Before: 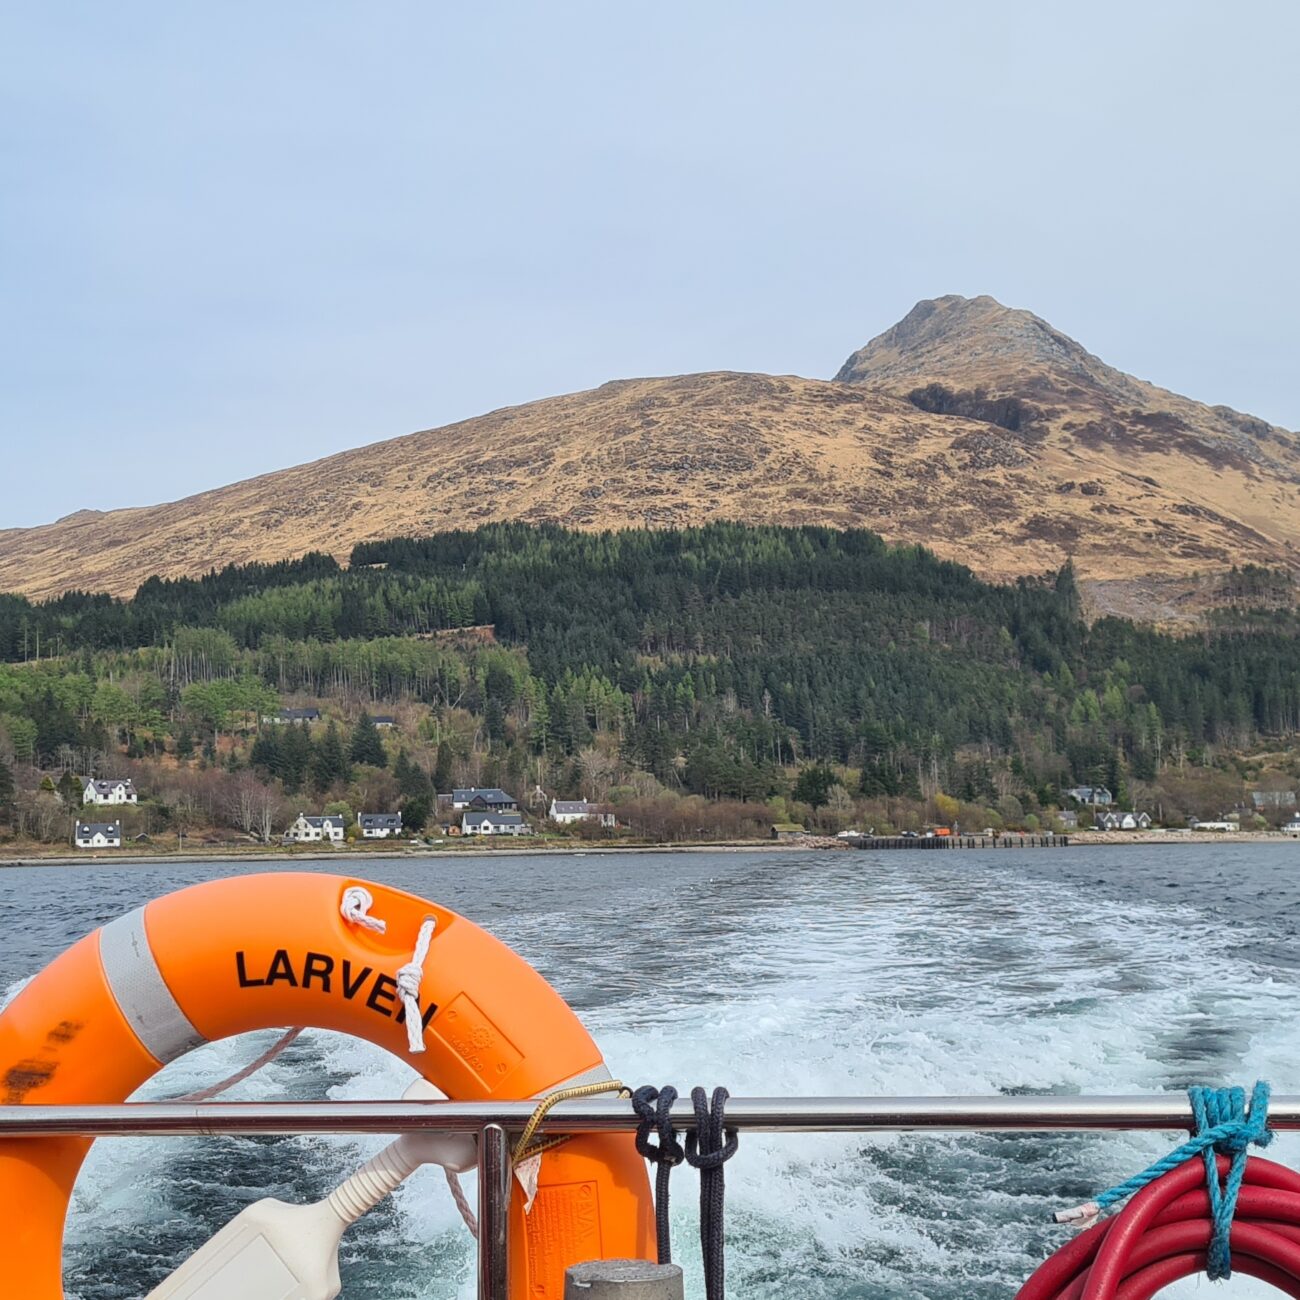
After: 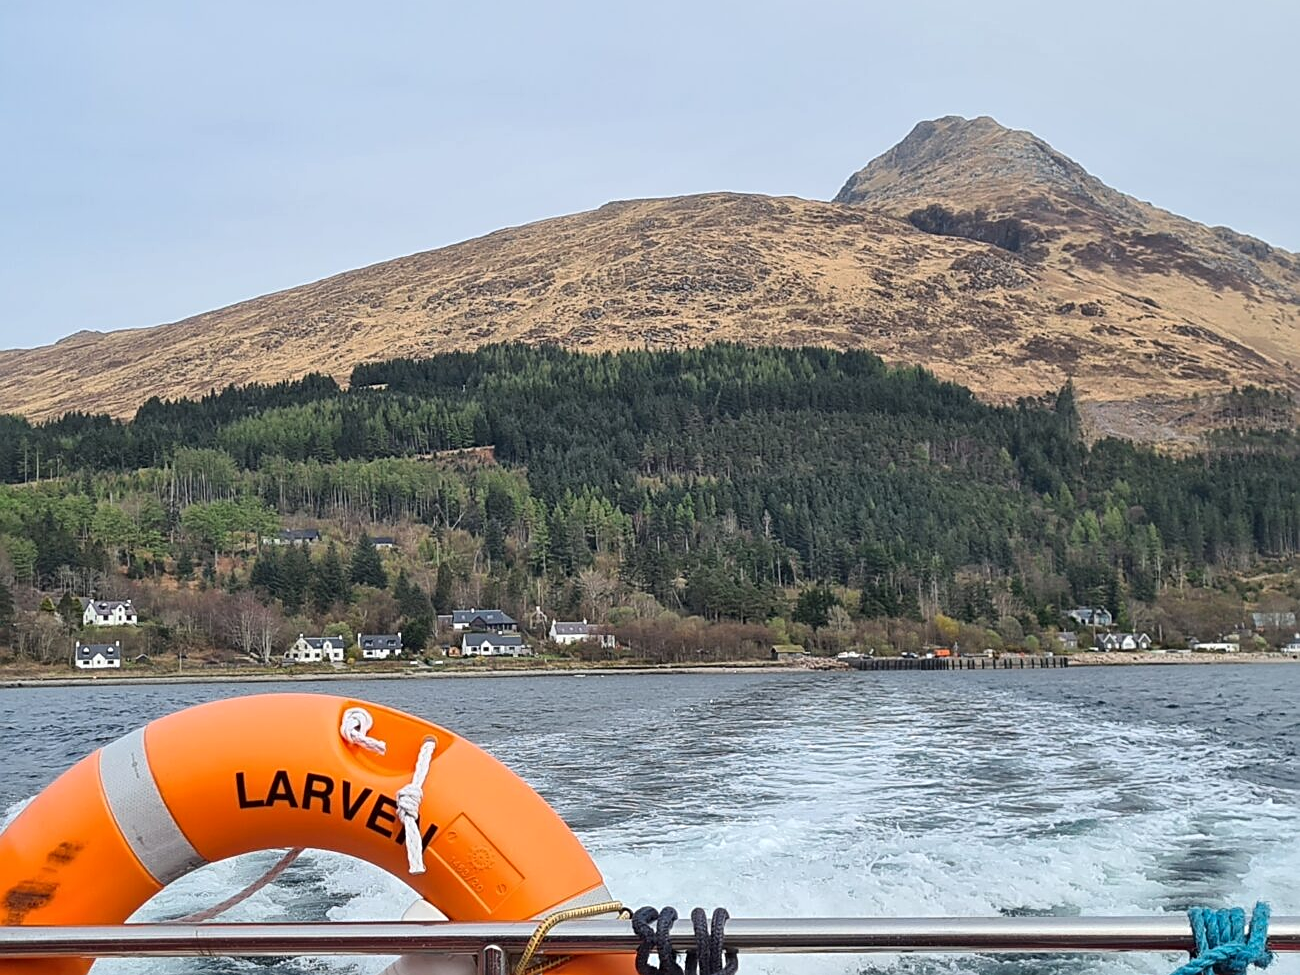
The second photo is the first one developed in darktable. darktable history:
local contrast: mode bilateral grid, contrast 20, coarseness 50, detail 120%, midtone range 0.2
crop: top 13.819%, bottom 11.169%
sharpen: on, module defaults
